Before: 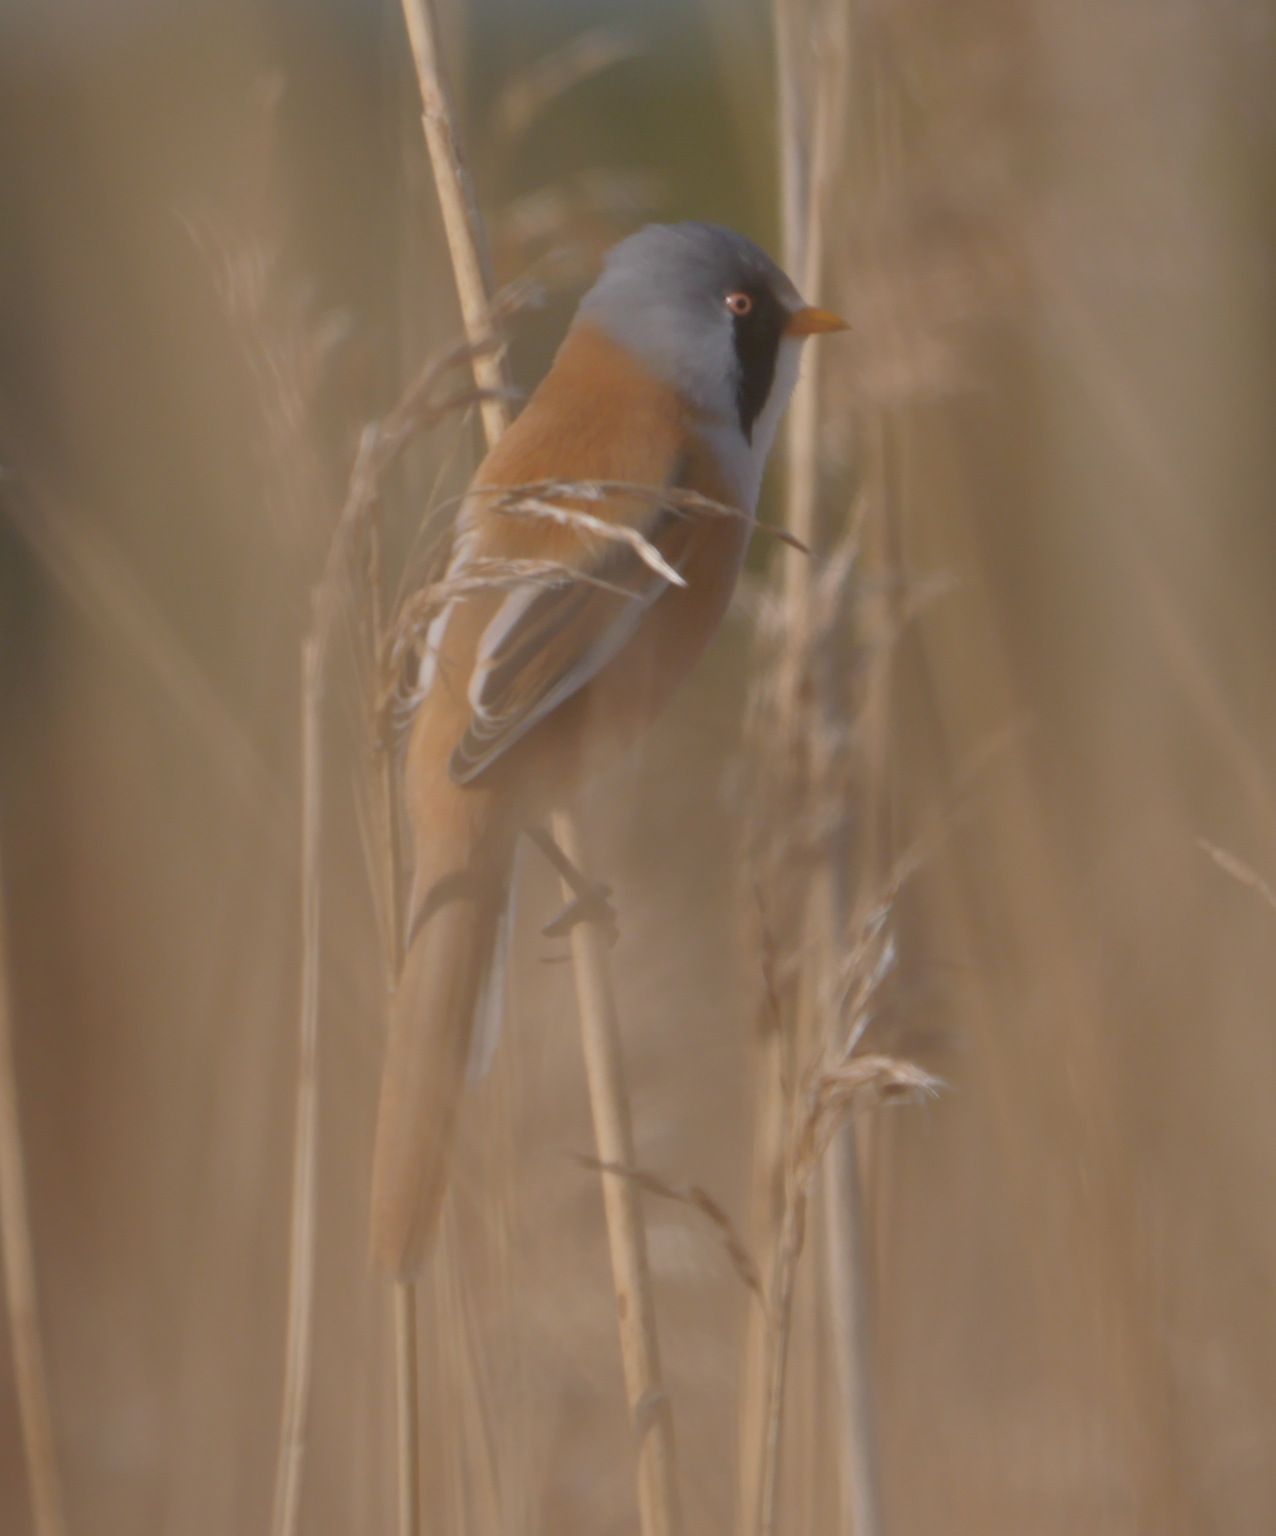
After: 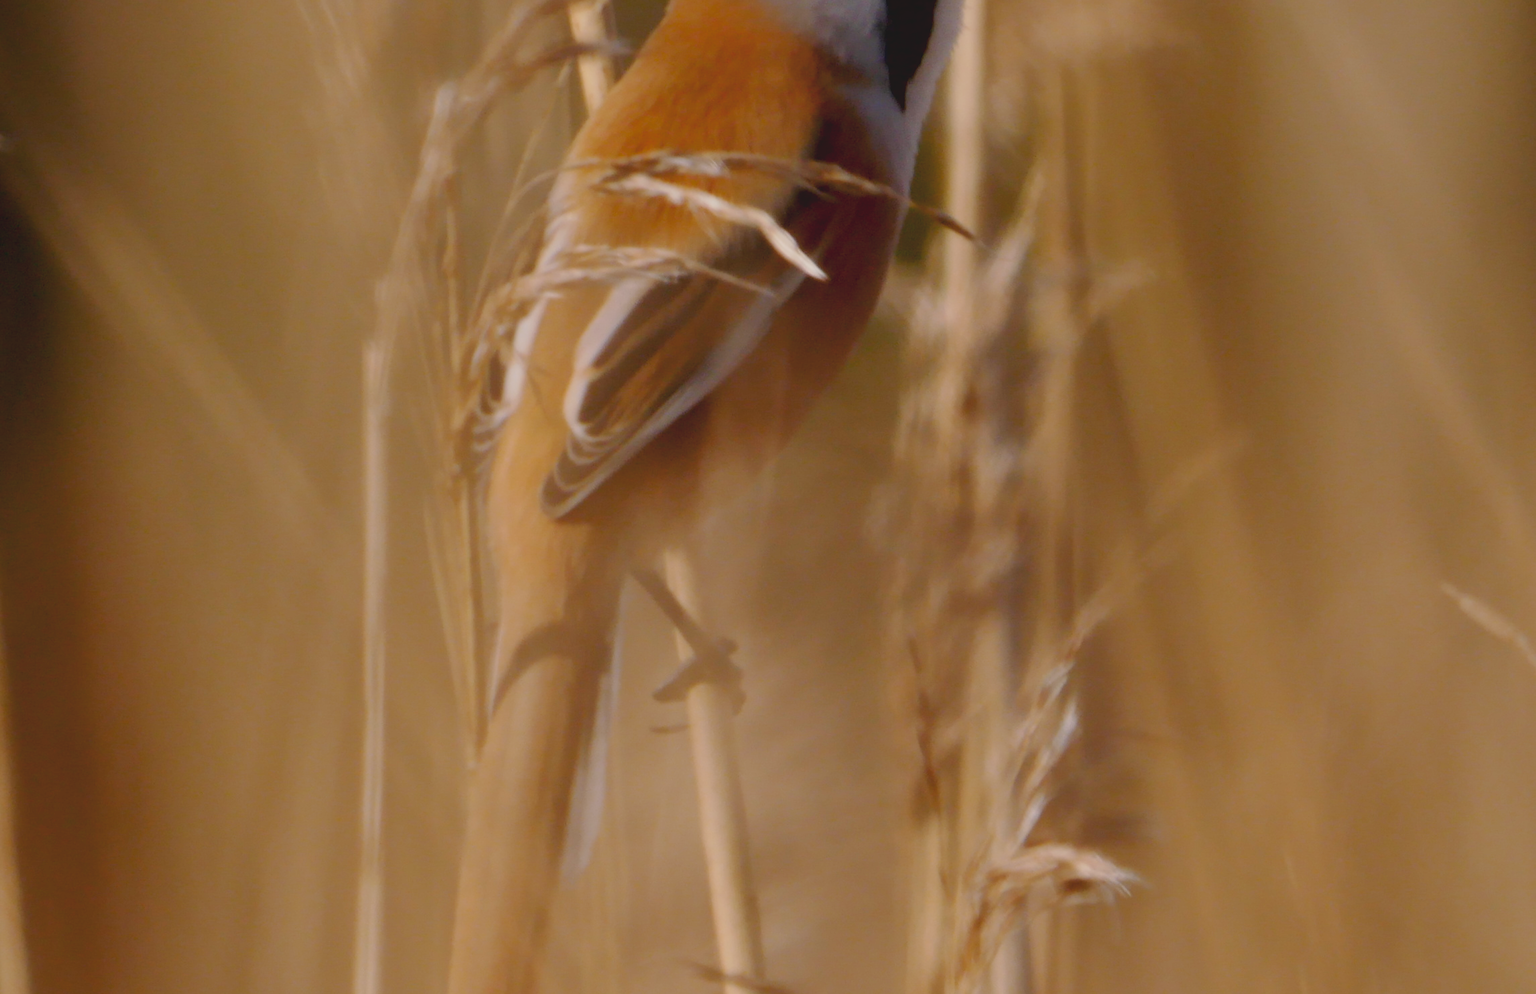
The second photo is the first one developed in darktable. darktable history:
exposure: black level correction 0.055, exposure -0.038 EV, compensate highlight preservation false
contrast brightness saturation: saturation 0.182
color correction: highlights a* 5.52, highlights b* 5.16, saturation 0.685
local contrast: highlights 69%, shadows 65%, detail 84%, midtone range 0.329
crop and rotate: top 23.075%, bottom 23.134%
tone curve: curves: ch0 [(0, 0.028) (0.037, 0.05) (0.123, 0.114) (0.19, 0.176) (0.269, 0.27) (0.48, 0.57) (0.595, 0.695) (0.718, 0.823) (0.855, 0.913) (1, 0.982)]; ch1 [(0, 0) (0.243, 0.245) (0.422, 0.415) (0.493, 0.495) (0.508, 0.506) (0.536, 0.538) (0.569, 0.58) (0.611, 0.644) (0.769, 0.807) (1, 1)]; ch2 [(0, 0) (0.249, 0.216) (0.349, 0.321) (0.424, 0.442) (0.476, 0.483) (0.498, 0.499) (0.517, 0.519) (0.532, 0.547) (0.569, 0.608) (0.614, 0.661) (0.706, 0.75) (0.808, 0.809) (0.991, 0.968)], preserve colors none
